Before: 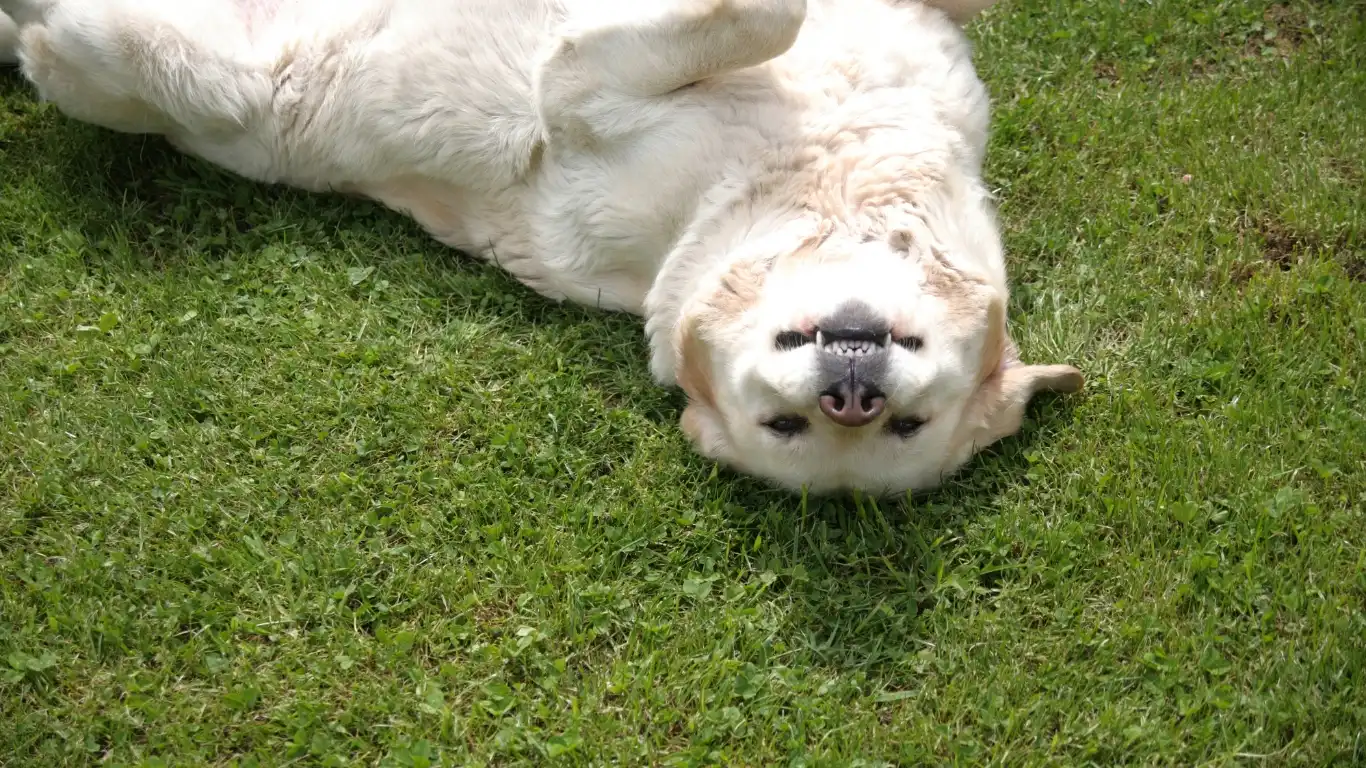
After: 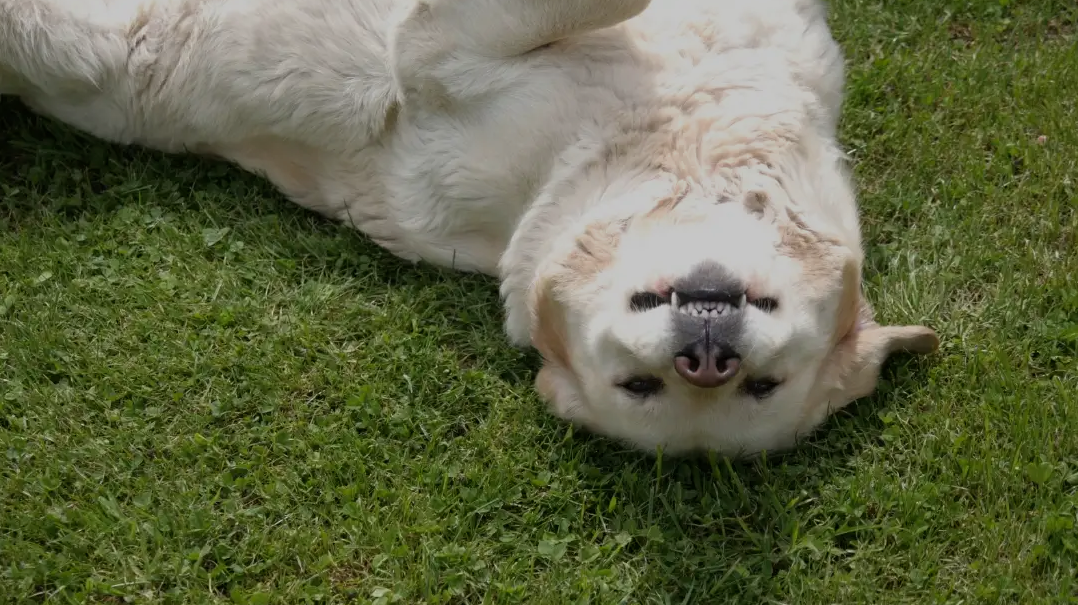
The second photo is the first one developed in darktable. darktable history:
crop and rotate: left 10.625%, top 5.083%, right 10.401%, bottom 16.062%
exposure: black level correction 0, exposure -0.828 EV, compensate exposure bias true, compensate highlight preservation false
